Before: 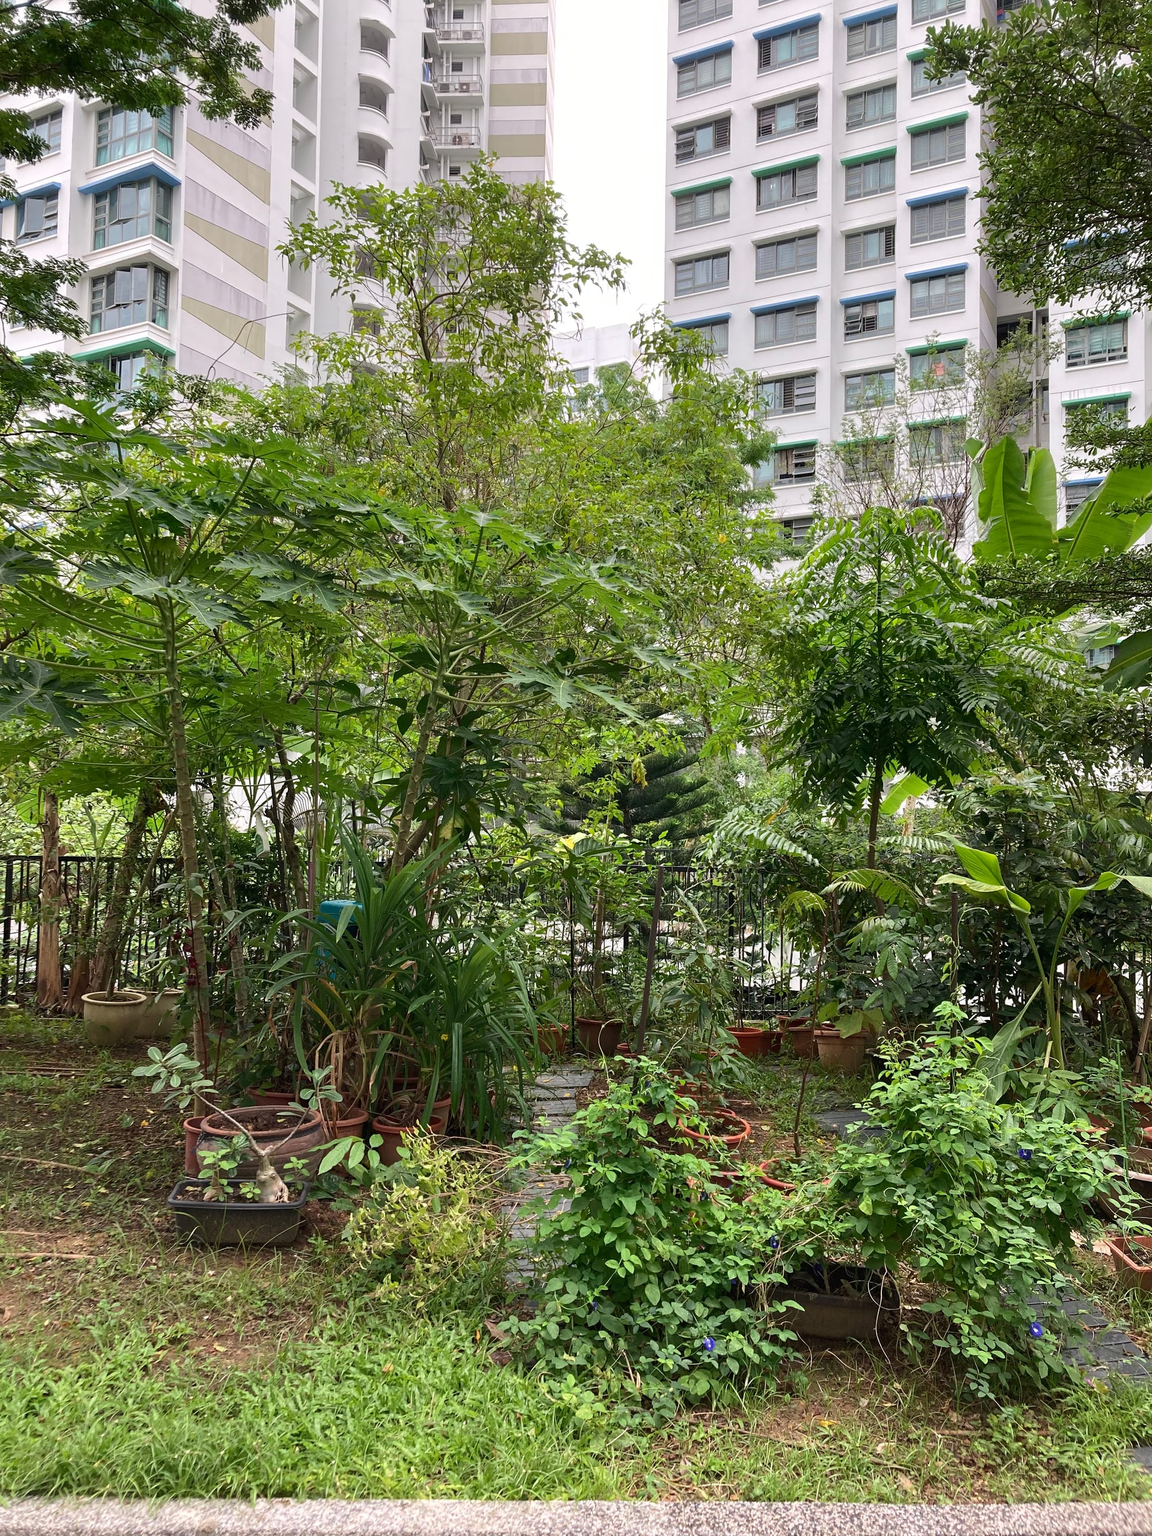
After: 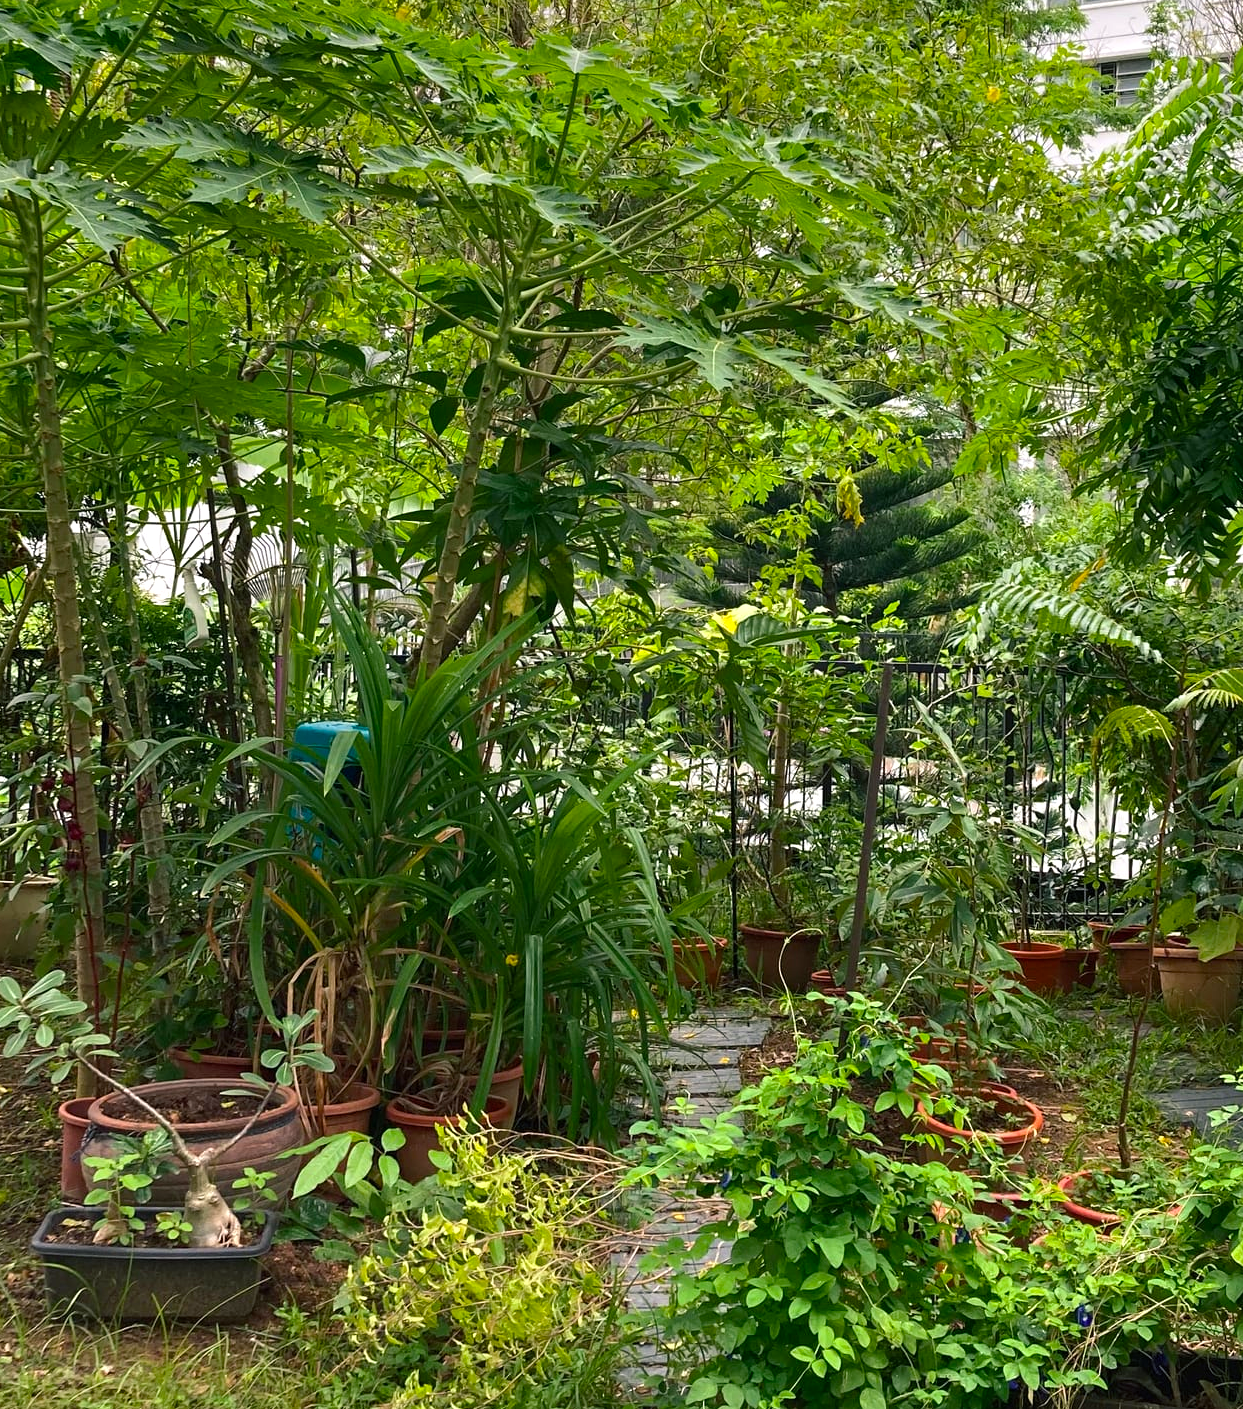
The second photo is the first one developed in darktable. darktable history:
crop: left 13.027%, top 31.557%, right 24.775%, bottom 15.593%
exposure: exposure 0.211 EV, compensate exposure bias true, compensate highlight preservation false
color balance rgb: shadows lift › chroma 2.063%, shadows lift › hue 216.71°, perceptual saturation grading › global saturation 31.152%
